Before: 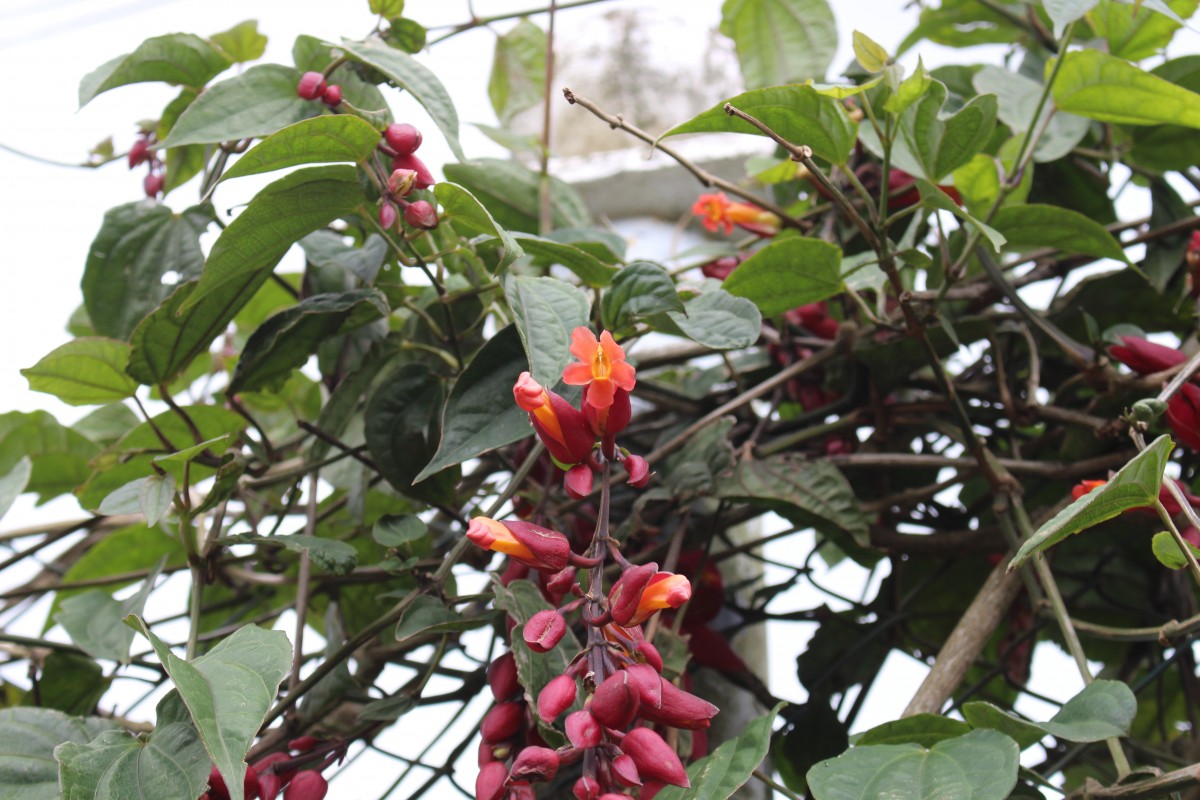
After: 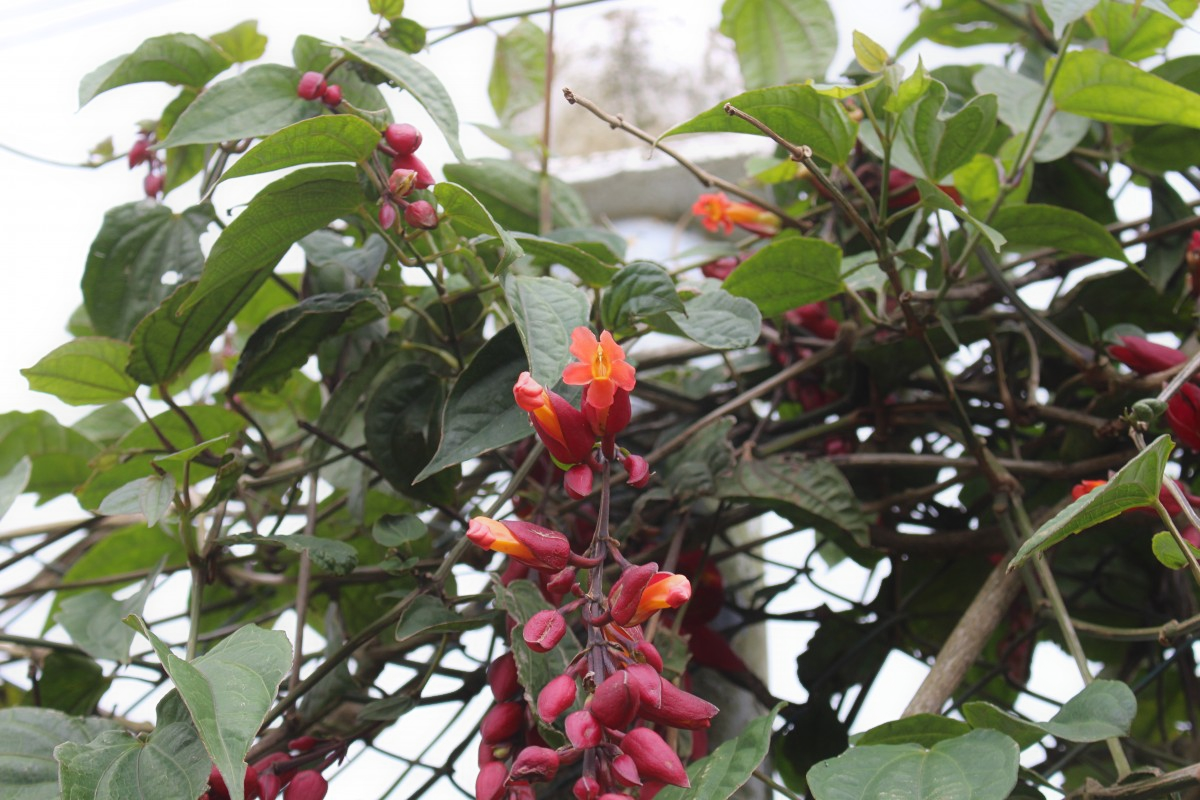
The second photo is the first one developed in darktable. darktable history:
contrast equalizer: y [[0.5, 0.5, 0.544, 0.569, 0.5, 0.5], [0.5 ×6], [0.5 ×6], [0 ×6], [0 ×6]], mix -0.992
